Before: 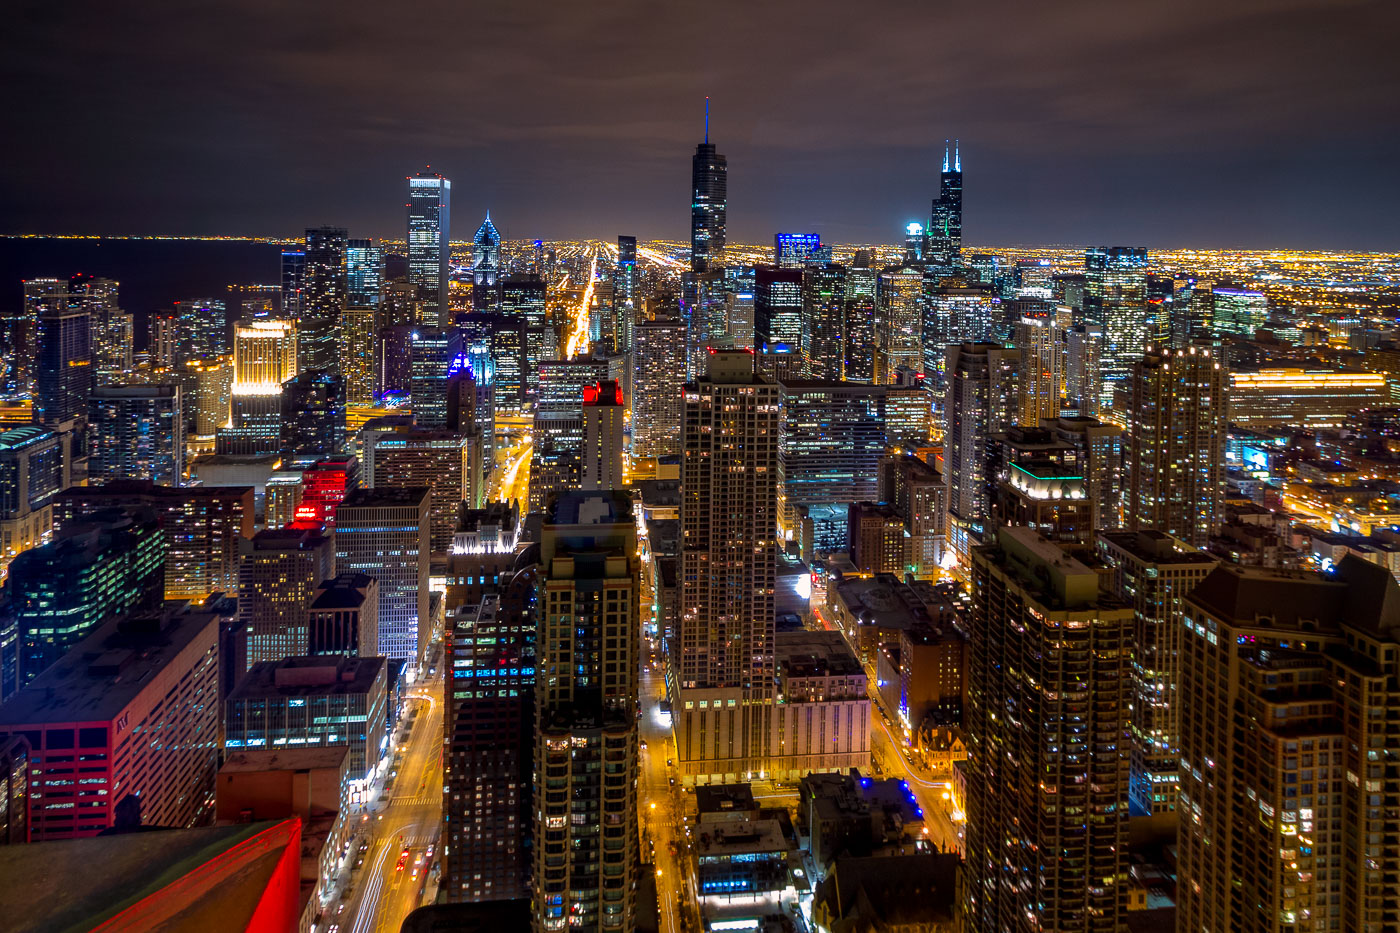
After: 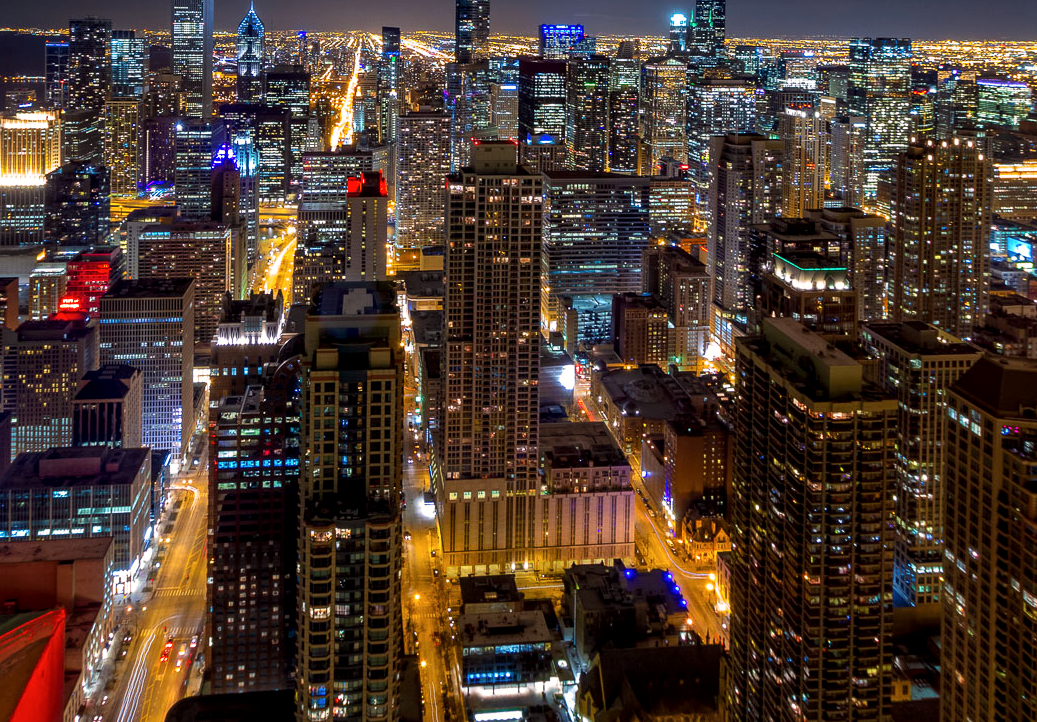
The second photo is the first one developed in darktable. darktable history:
crop: left 16.875%, top 22.475%, right 9.034%
local contrast: highlights 107%, shadows 98%, detail 120%, midtone range 0.2
